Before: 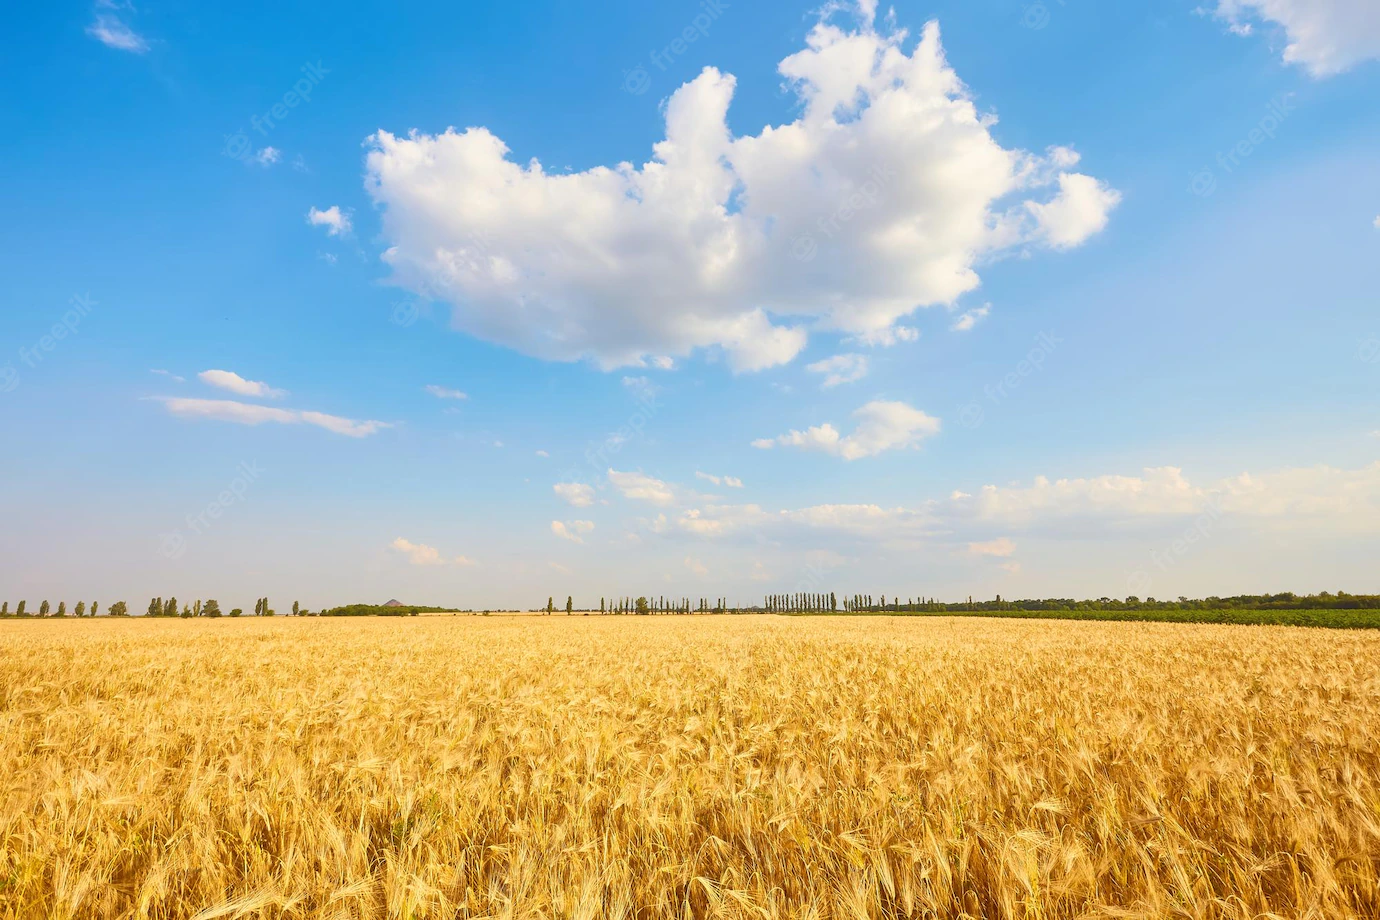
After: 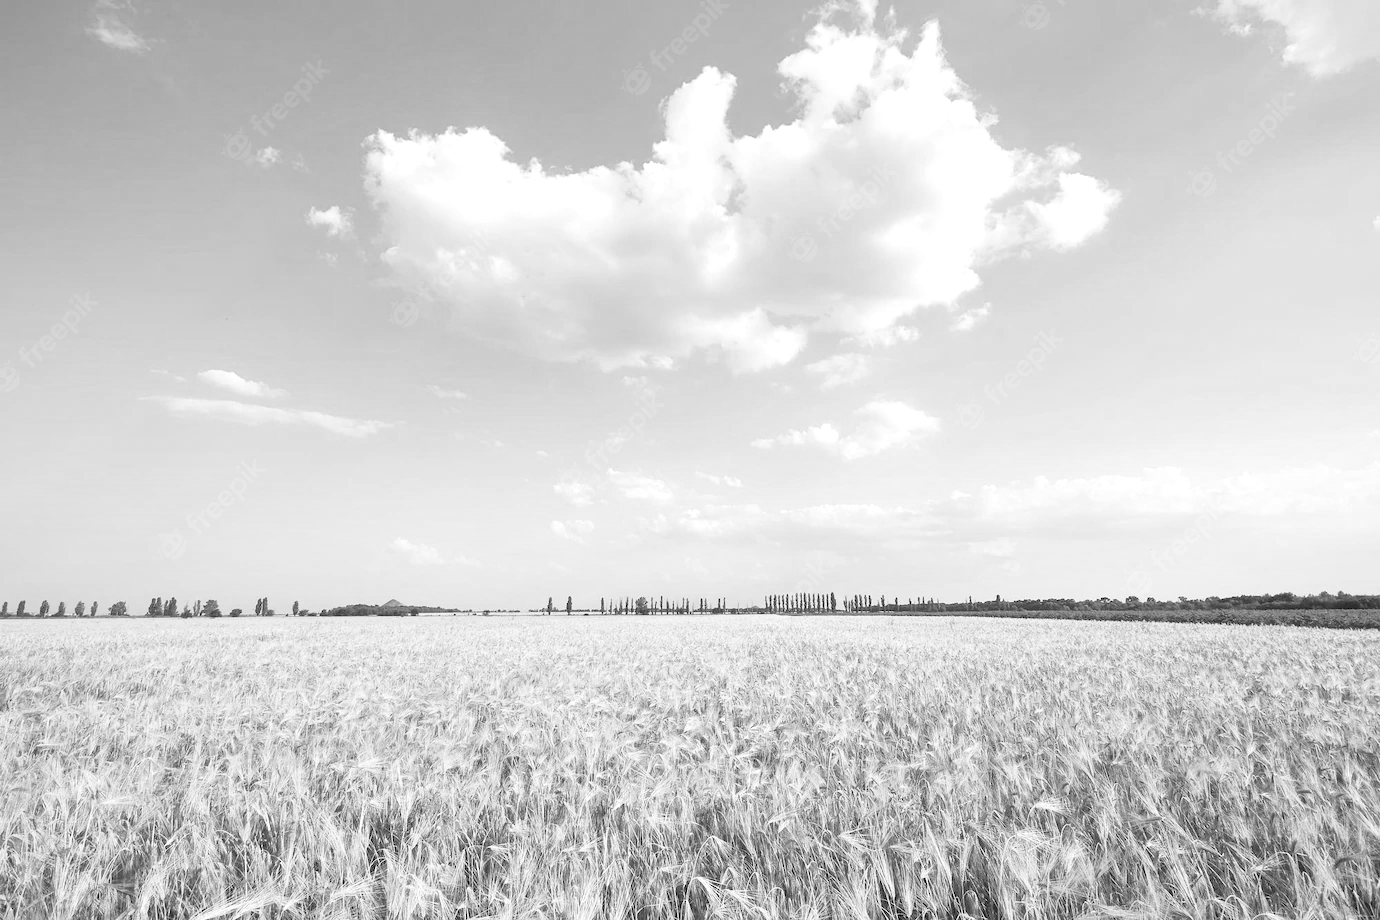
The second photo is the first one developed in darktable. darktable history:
monochrome: on, module defaults
color balance: mode lift, gamma, gain (sRGB), lift [0.997, 0.979, 1.021, 1.011], gamma [1, 1.084, 0.916, 0.998], gain [1, 0.87, 1.13, 1.101], contrast 4.55%, contrast fulcrum 38.24%, output saturation 104.09%
rgb levels: levels [[0.013, 0.434, 0.89], [0, 0.5, 1], [0, 0.5, 1]]
contrast brightness saturation: contrast 0.1, brightness 0.03, saturation 0.09
